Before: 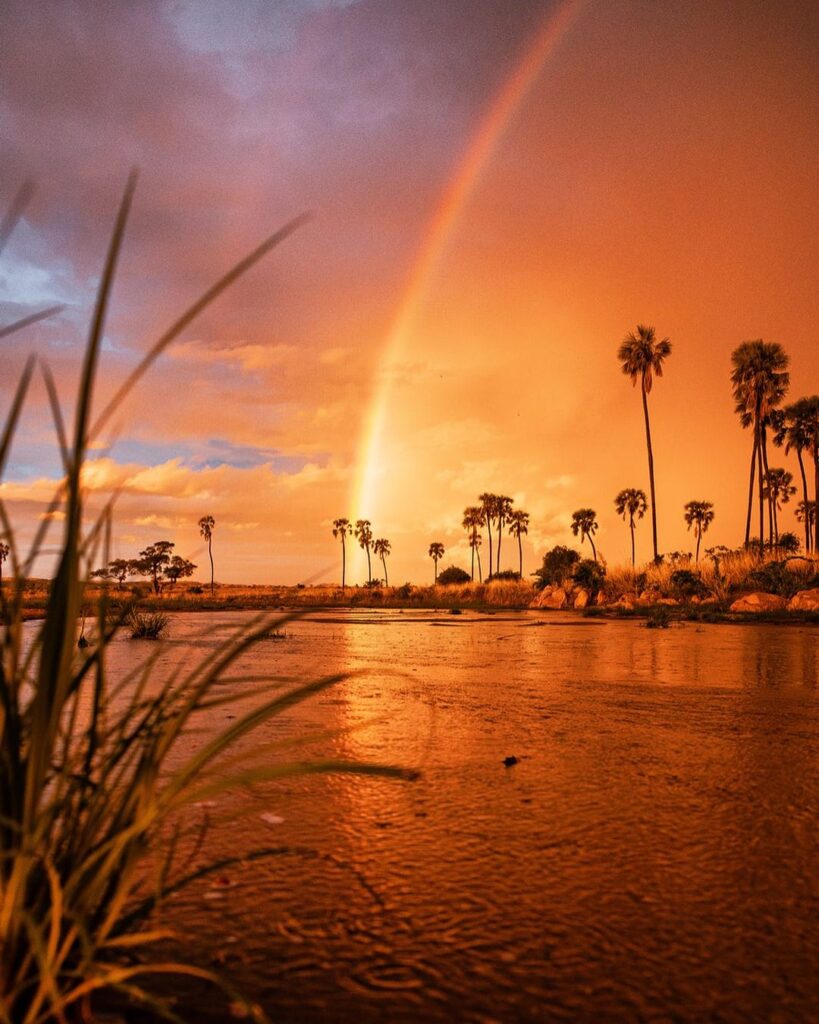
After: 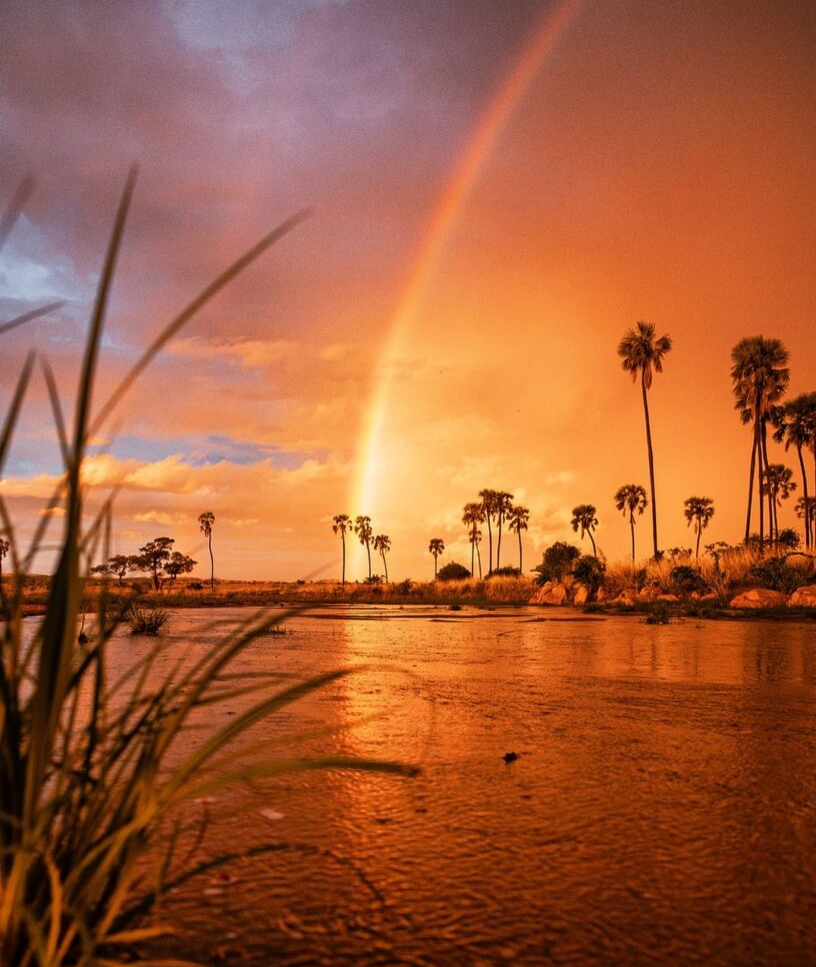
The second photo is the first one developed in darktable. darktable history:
crop: top 0.431%, right 0.257%, bottom 5.073%
